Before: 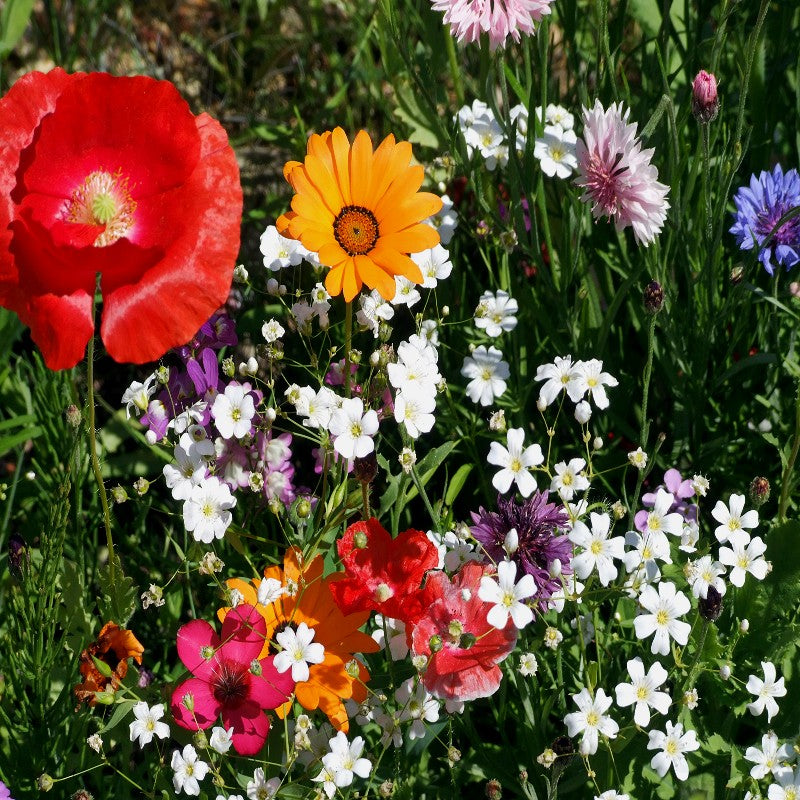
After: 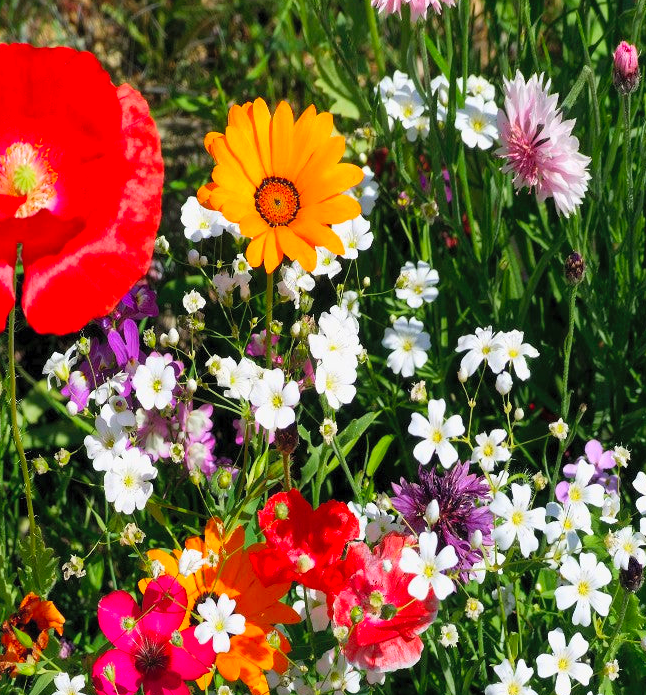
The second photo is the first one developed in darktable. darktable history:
crop: left 9.989%, top 3.646%, right 9.156%, bottom 9.466%
contrast brightness saturation: contrast 0.069, brightness 0.171, saturation 0.413
